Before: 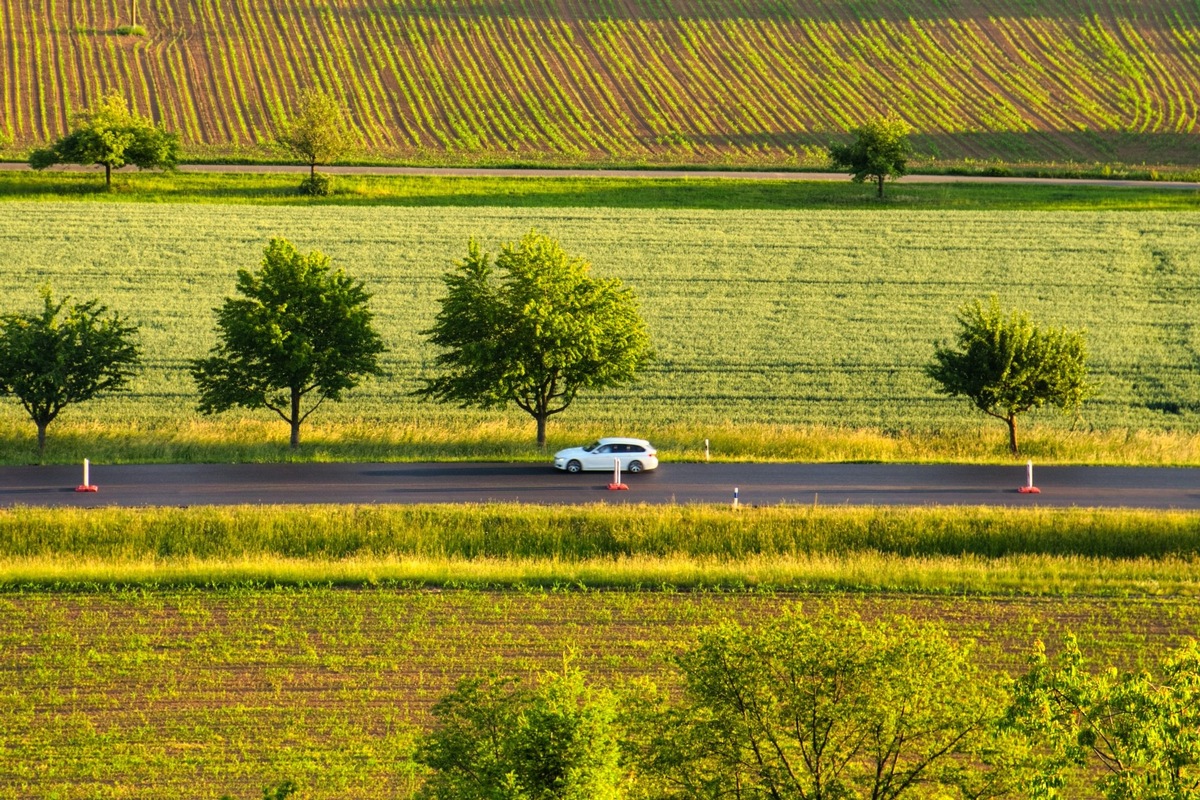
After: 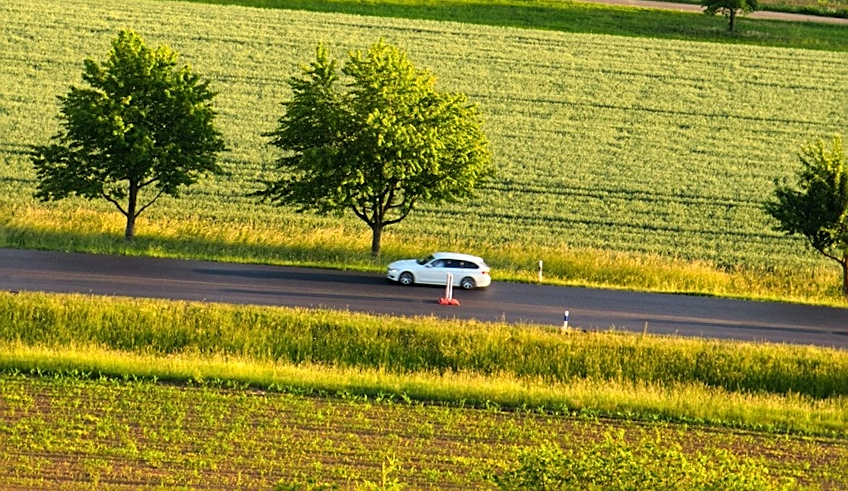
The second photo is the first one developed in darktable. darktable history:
crop and rotate: angle -3.97°, left 9.92%, top 20.54%, right 12.196%, bottom 11.81%
sharpen: on, module defaults
levels: levels [0, 0.499, 1]
